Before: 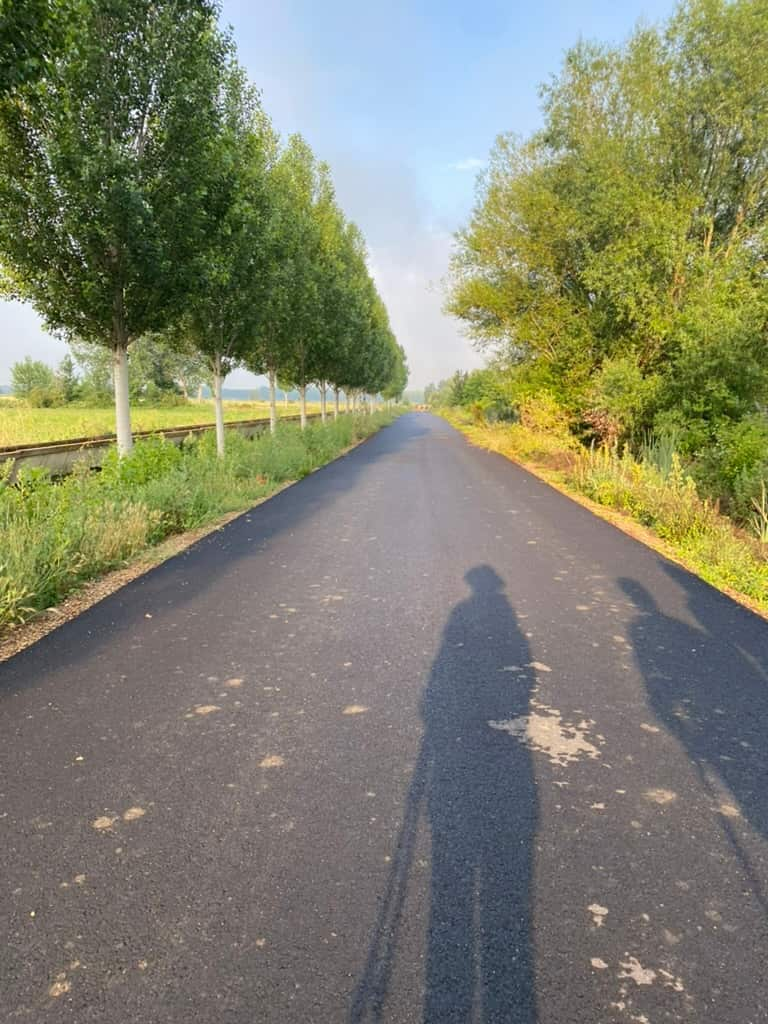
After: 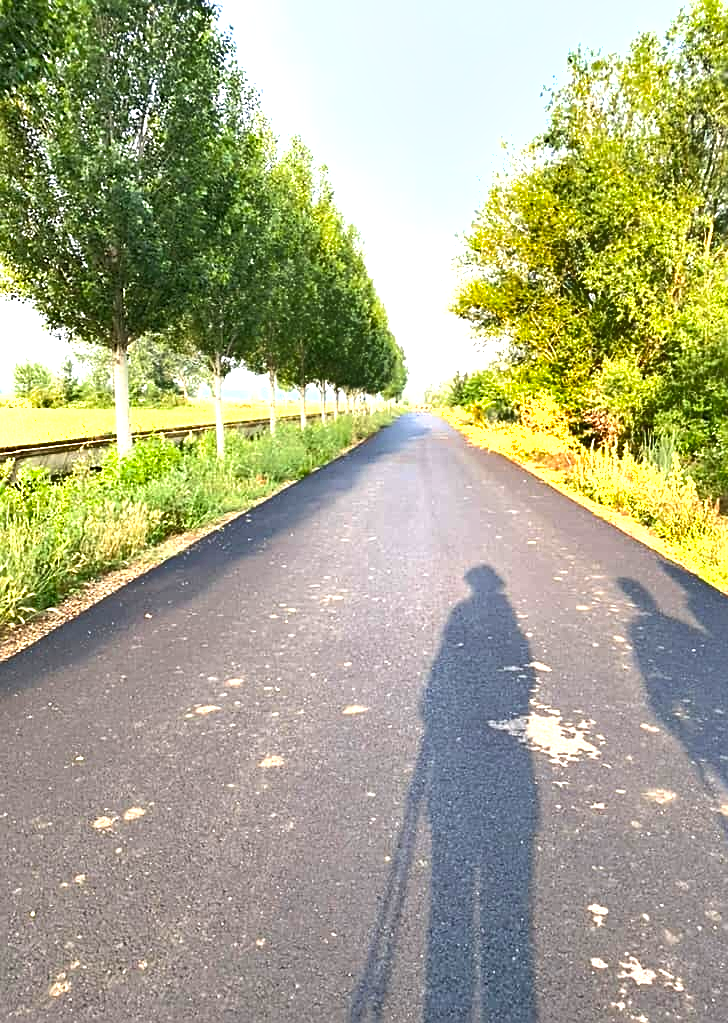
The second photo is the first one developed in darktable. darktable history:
sharpen: on, module defaults
shadows and highlights: soften with gaussian
crop and rotate: right 5.167%
exposure: black level correction 0, exposure 1.2 EV, compensate highlight preservation false
